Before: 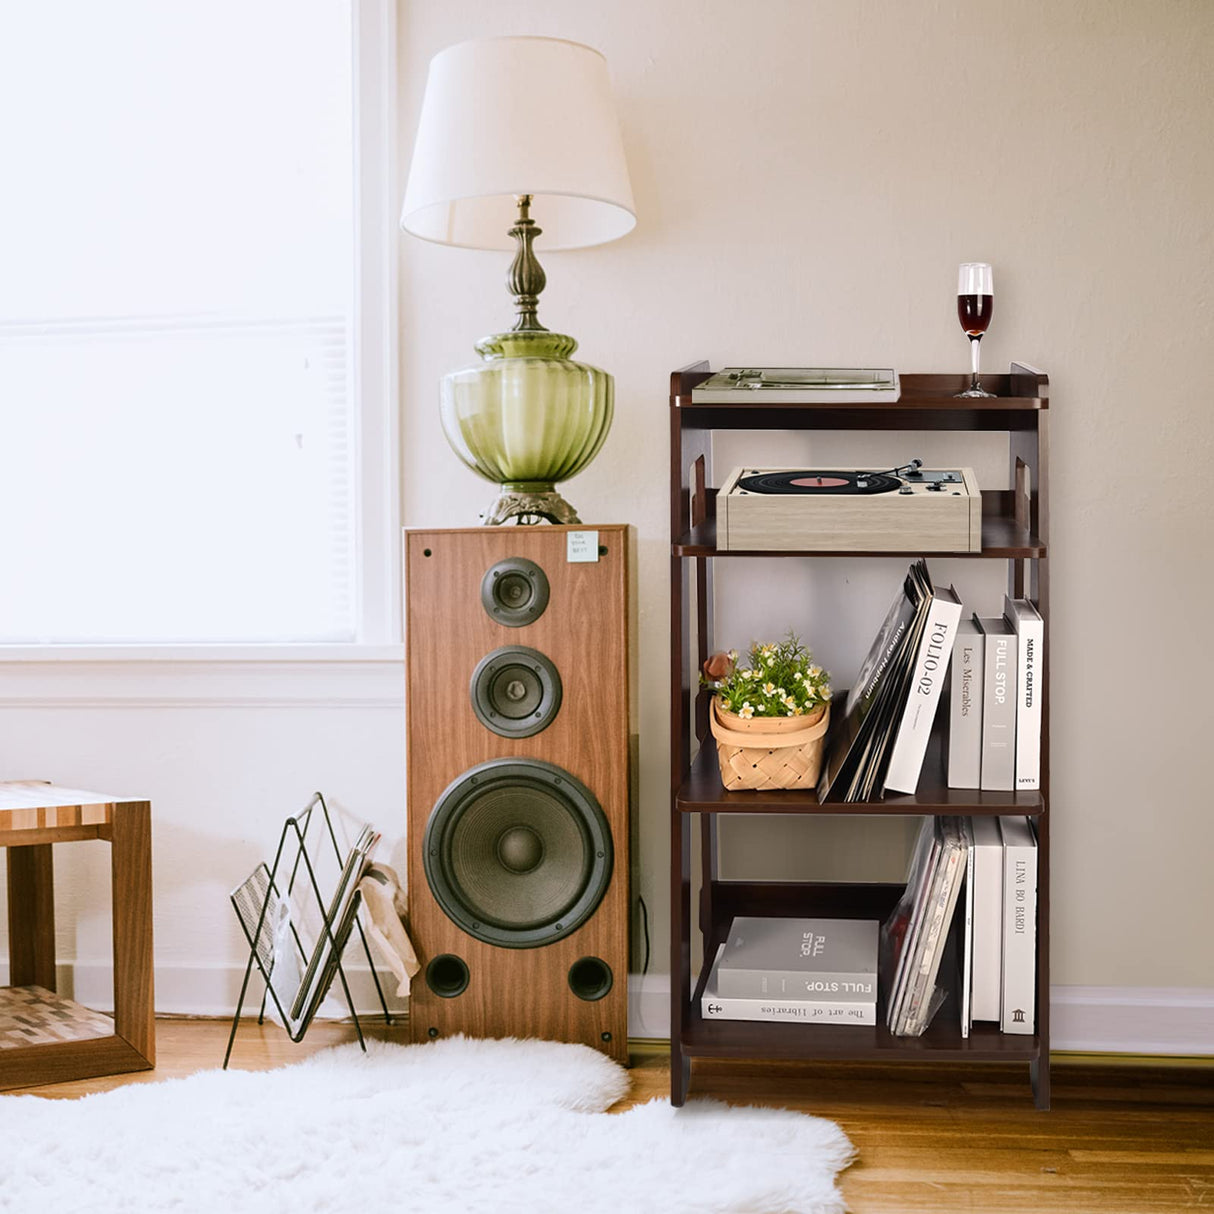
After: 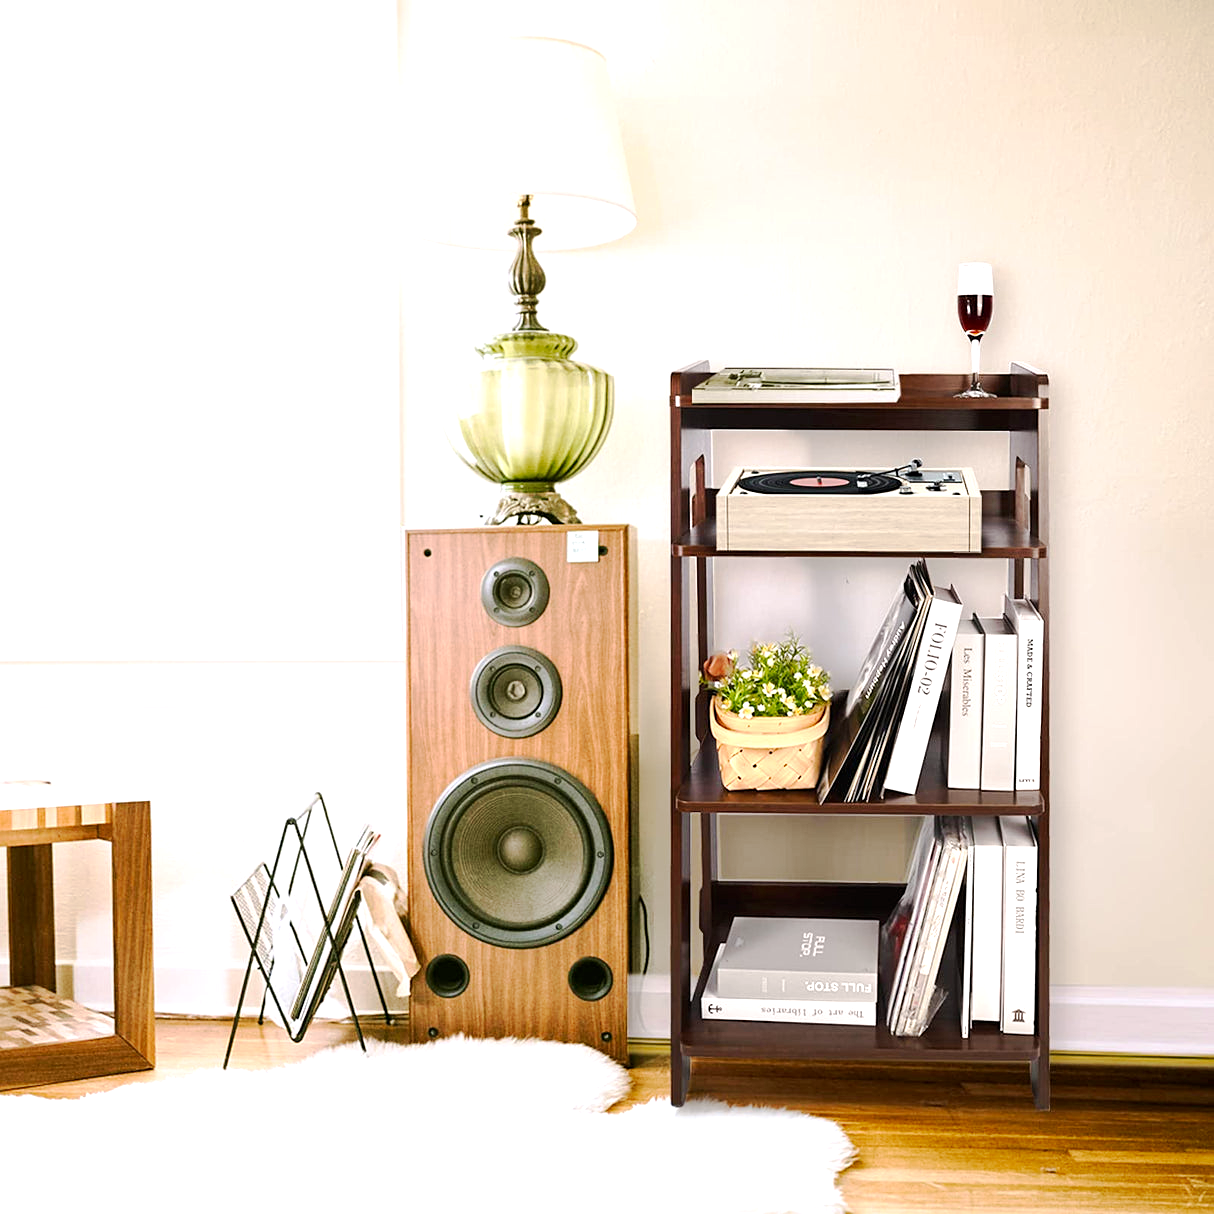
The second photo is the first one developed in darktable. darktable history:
tone curve: curves: ch0 [(0, 0) (0.052, 0.018) (0.236, 0.207) (0.41, 0.417) (0.485, 0.518) (0.54, 0.584) (0.625, 0.666) (0.845, 0.828) (0.994, 0.964)]; ch1 [(0, 0.055) (0.15, 0.117) (0.317, 0.34) (0.382, 0.408) (0.434, 0.441) (0.472, 0.479) (0.498, 0.501) (0.557, 0.558) (0.616, 0.59) (0.739, 0.7) (0.873, 0.857) (1, 0.928)]; ch2 [(0, 0) (0.352, 0.403) (0.447, 0.466) (0.482, 0.482) (0.528, 0.526) (0.586, 0.577) (0.618, 0.621) (0.785, 0.747) (1, 1)], preserve colors none
exposure: exposure 0.993 EV, compensate exposure bias true, compensate highlight preservation false
sharpen: amount 0.217
